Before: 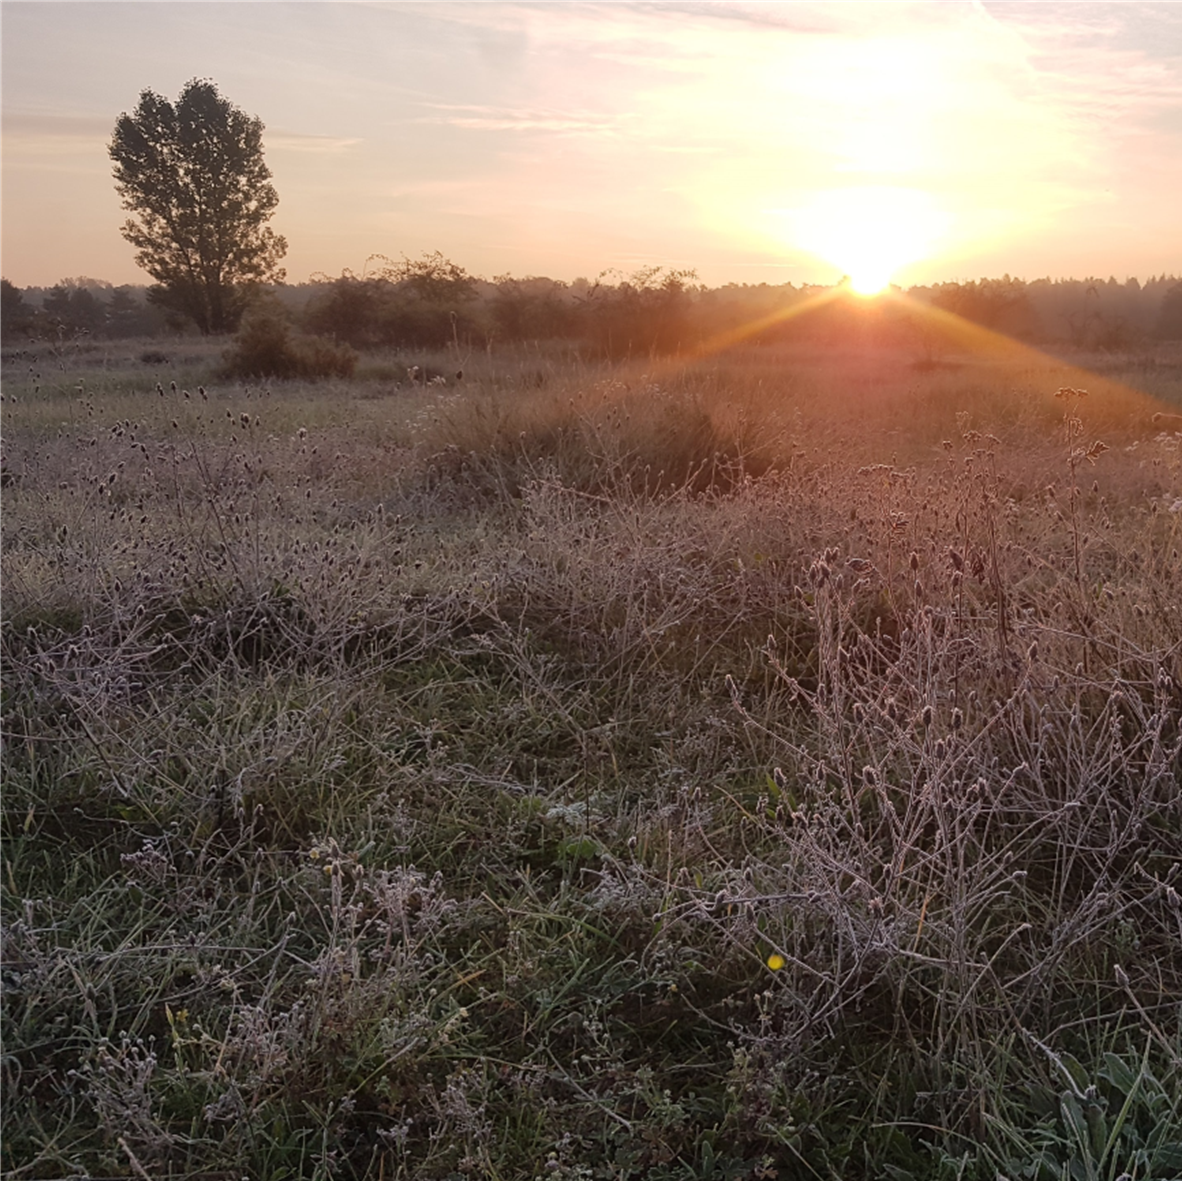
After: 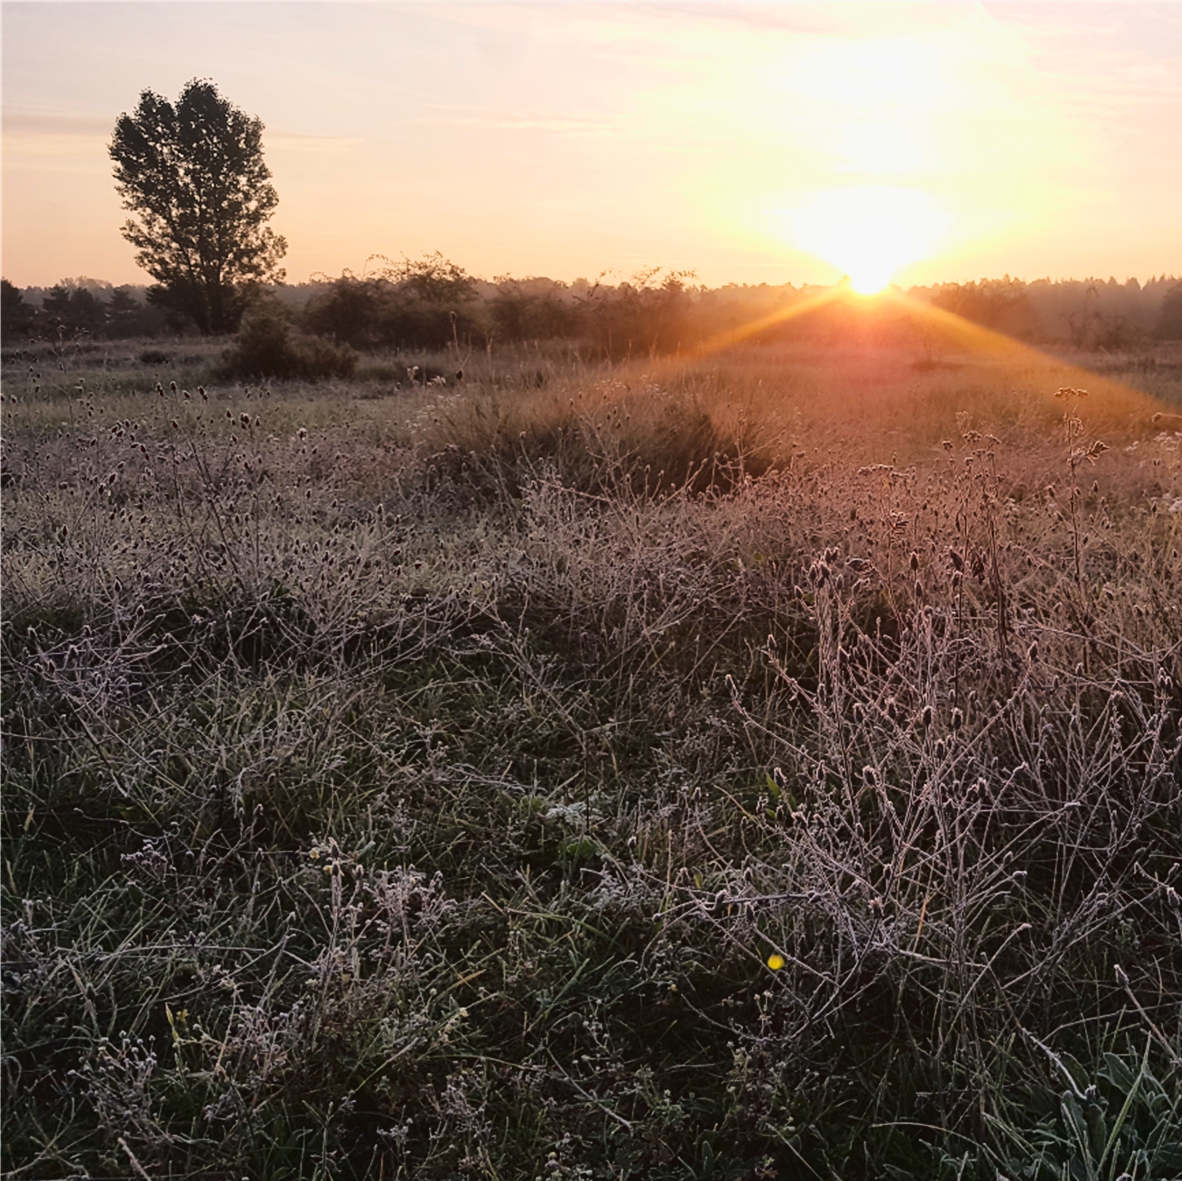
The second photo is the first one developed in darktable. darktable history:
tone curve: curves: ch0 [(0, 0.032) (0.078, 0.052) (0.236, 0.168) (0.43, 0.472) (0.508, 0.566) (0.66, 0.754) (0.79, 0.883) (0.994, 0.974)]; ch1 [(0, 0) (0.161, 0.092) (0.35, 0.33) (0.379, 0.401) (0.456, 0.456) (0.508, 0.501) (0.547, 0.531) (0.573, 0.563) (0.625, 0.602) (0.718, 0.734) (1, 1)]; ch2 [(0, 0) (0.369, 0.427) (0.44, 0.434) (0.502, 0.501) (0.54, 0.537) (0.586, 0.59) (0.621, 0.604) (1, 1)], color space Lab, linked channels, preserve colors none
haze removal: adaptive false
